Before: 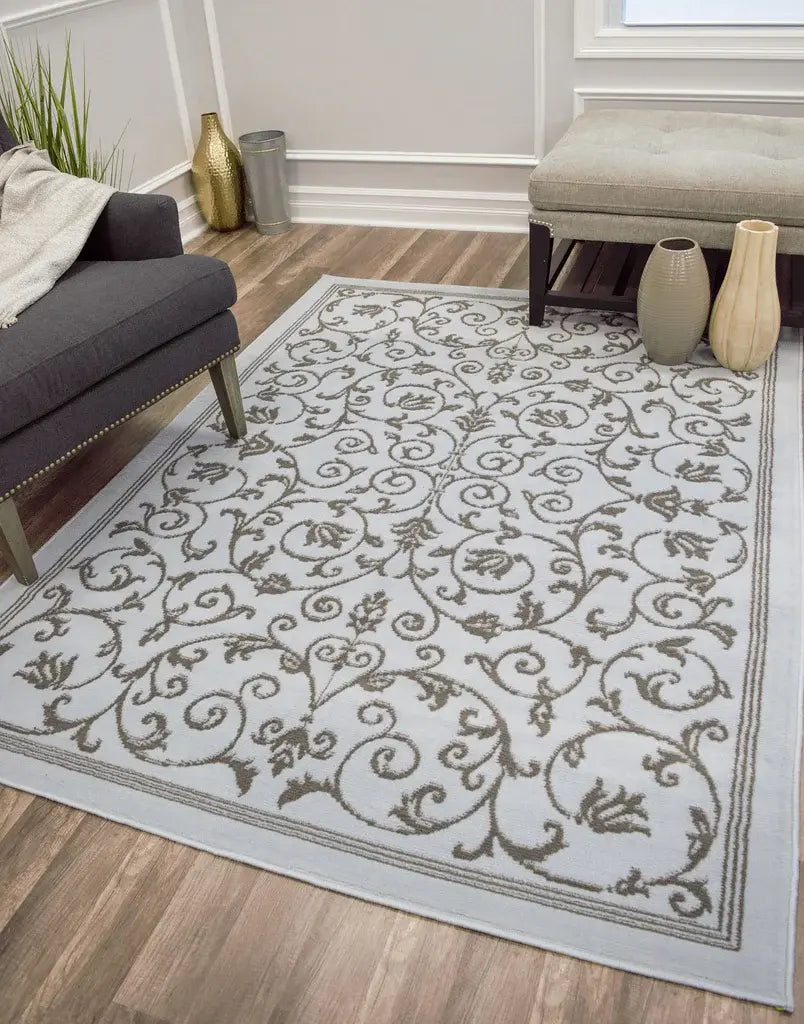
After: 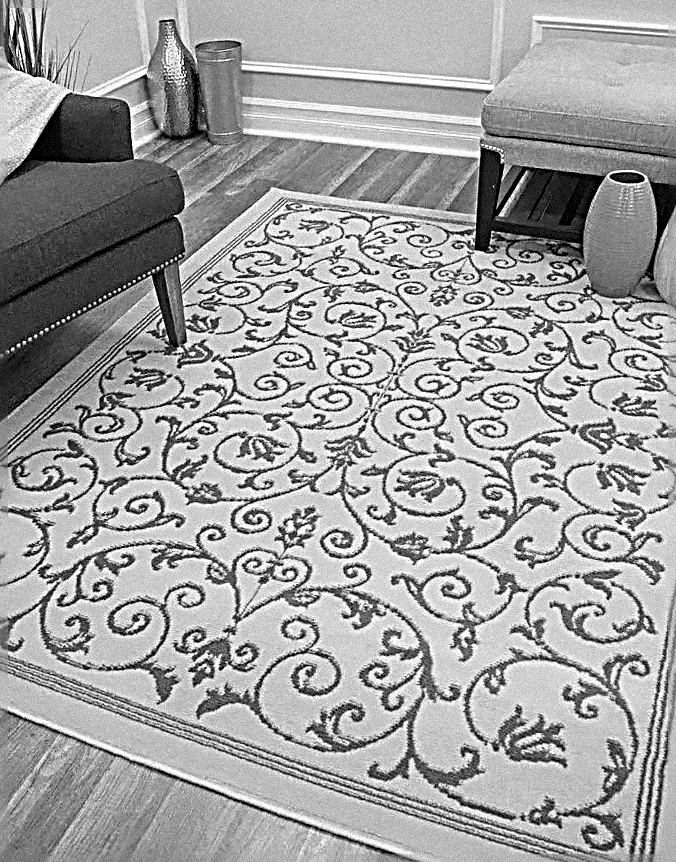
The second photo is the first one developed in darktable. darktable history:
rotate and perspective: automatic cropping original format, crop left 0, crop top 0
crop and rotate: angle -3.27°, left 5.211%, top 5.211%, right 4.607%, bottom 4.607%
sharpen: radius 3.158, amount 1.731
grain: coarseness 9.38 ISO, strength 34.99%, mid-tones bias 0%
monochrome: size 3.1
